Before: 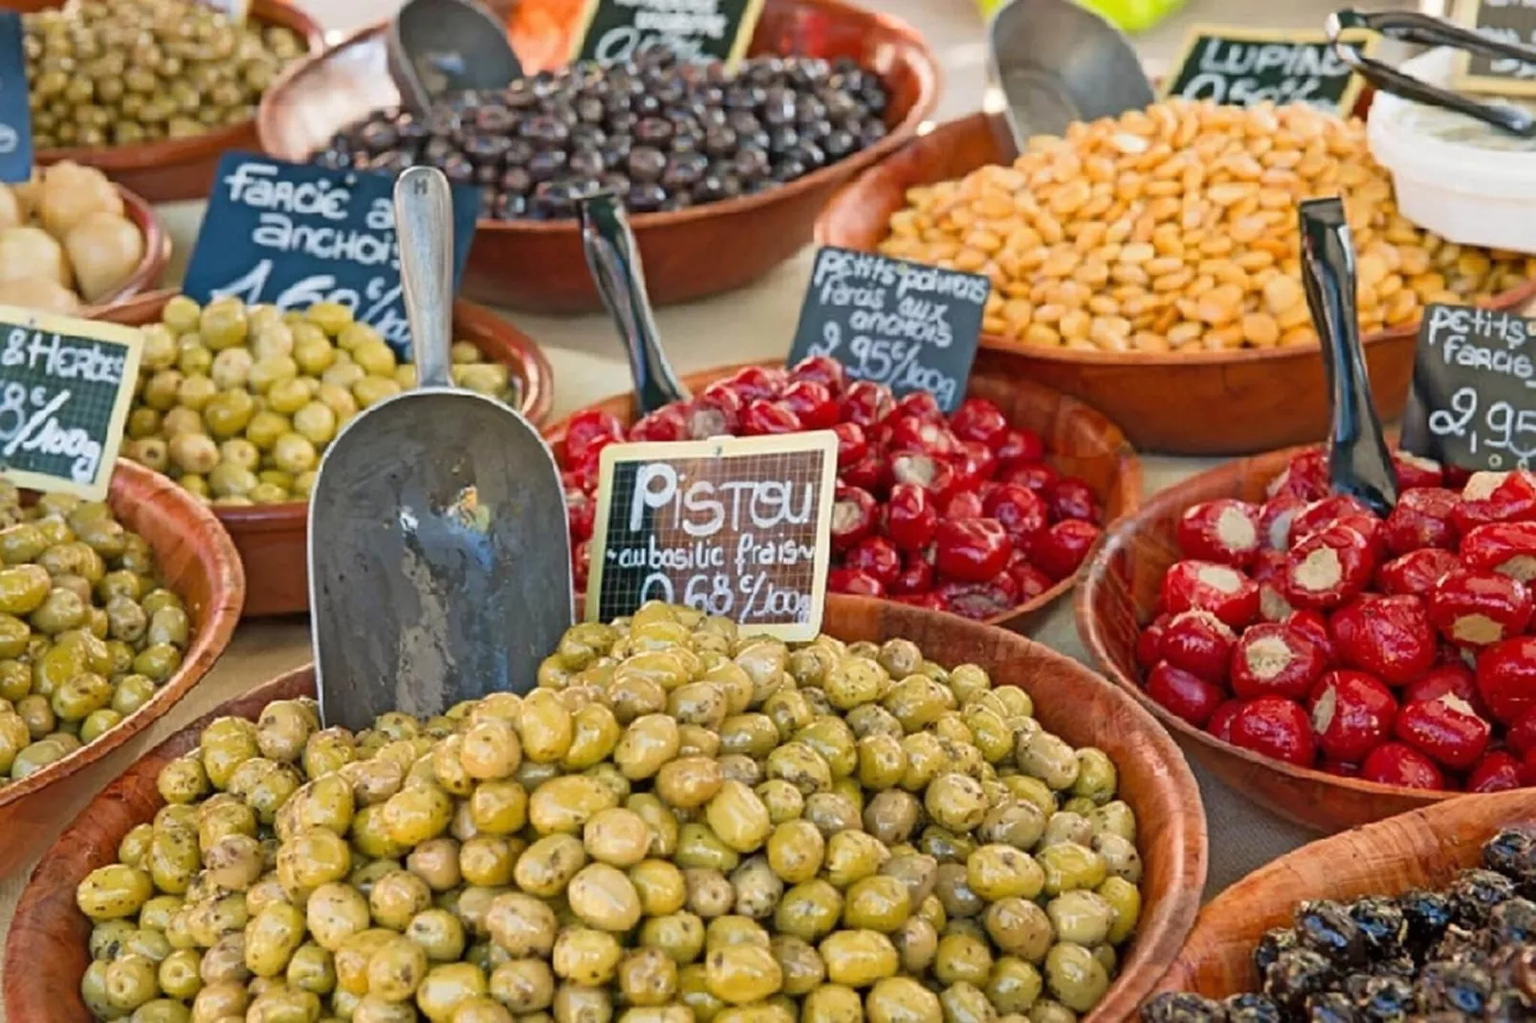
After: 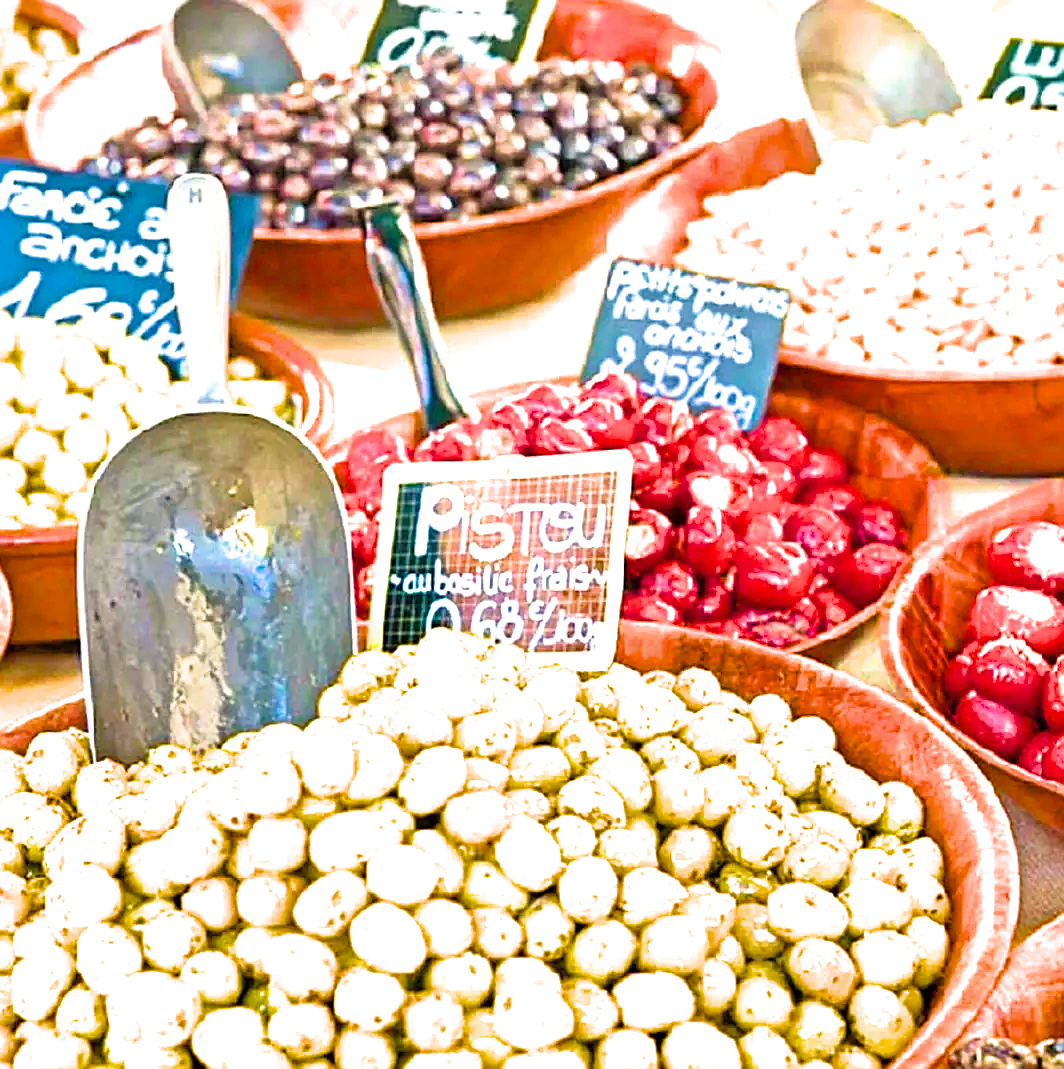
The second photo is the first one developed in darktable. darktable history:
exposure: black level correction 0.001, exposure 1.734 EV, compensate exposure bias true, compensate highlight preservation false
color balance rgb: highlights gain › chroma 1.055%, highlights gain › hue 60.2°, linear chroma grading › global chroma 14.999%, perceptual saturation grading › global saturation 35.699%, perceptual saturation grading › shadows 36.009%
shadows and highlights: shadows 24.78, highlights -26.44
sharpen: on, module defaults
crop and rotate: left 15.198%, right 18.525%
velvia: strength 40.42%
filmic rgb: black relative exposure -8 EV, white relative exposure 2.47 EV, hardness 6.35
